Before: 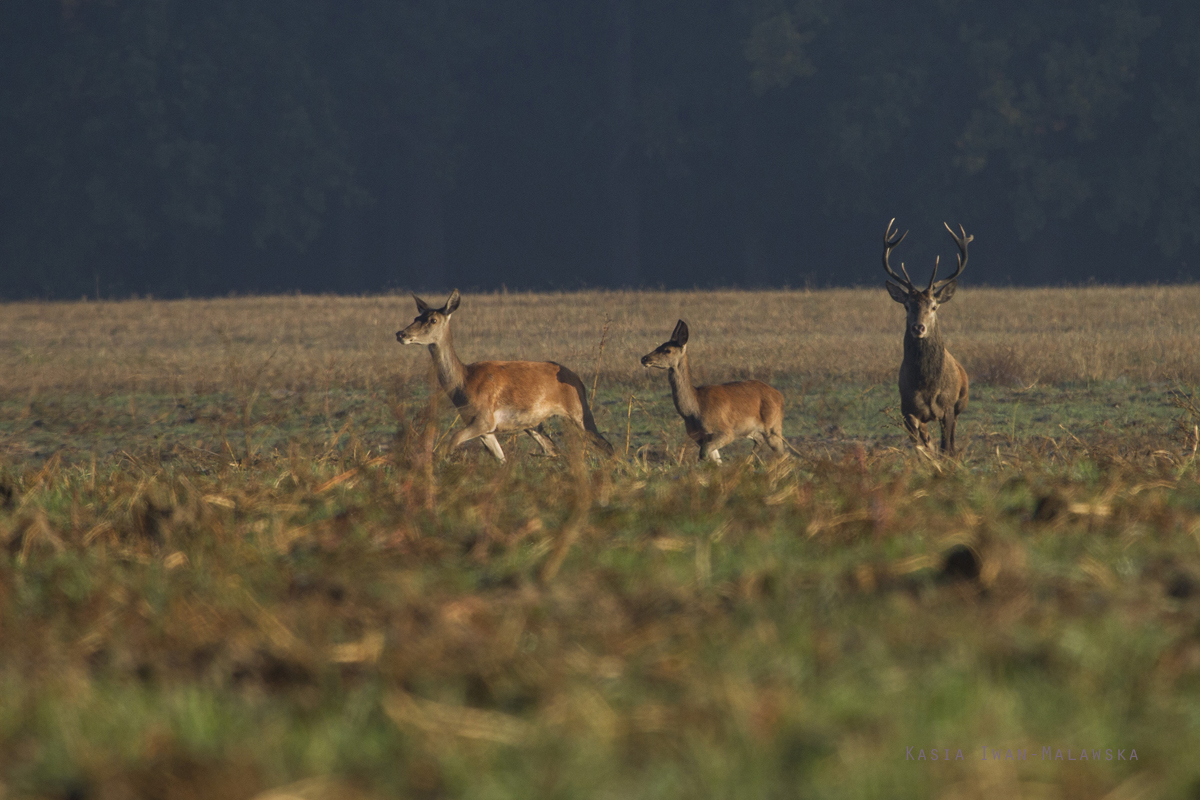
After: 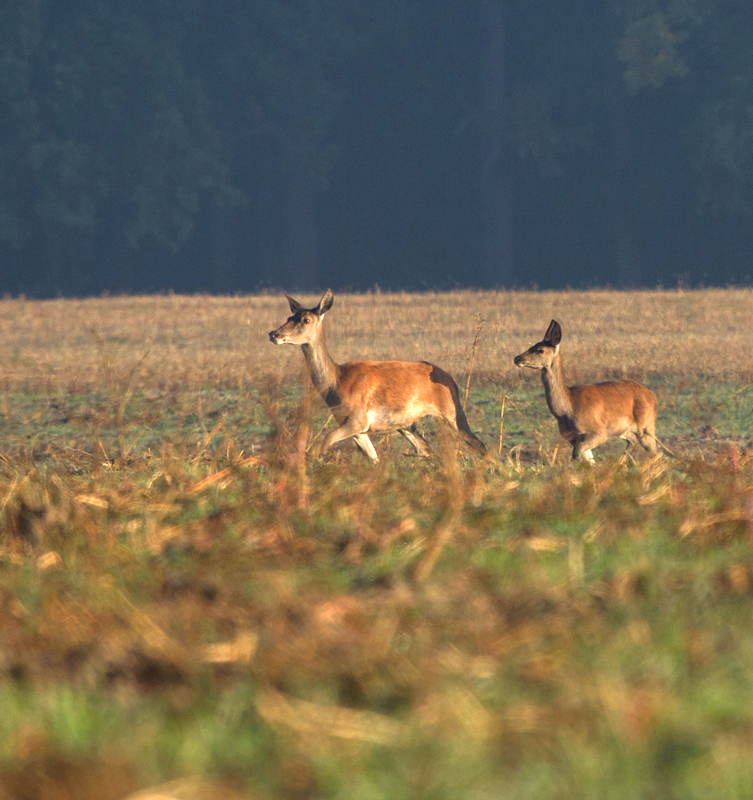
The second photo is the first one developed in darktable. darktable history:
tone equalizer: on, module defaults
crop: left 10.644%, right 26.528%
exposure: black level correction 0, exposure 1 EV, compensate exposure bias true, compensate highlight preservation false
